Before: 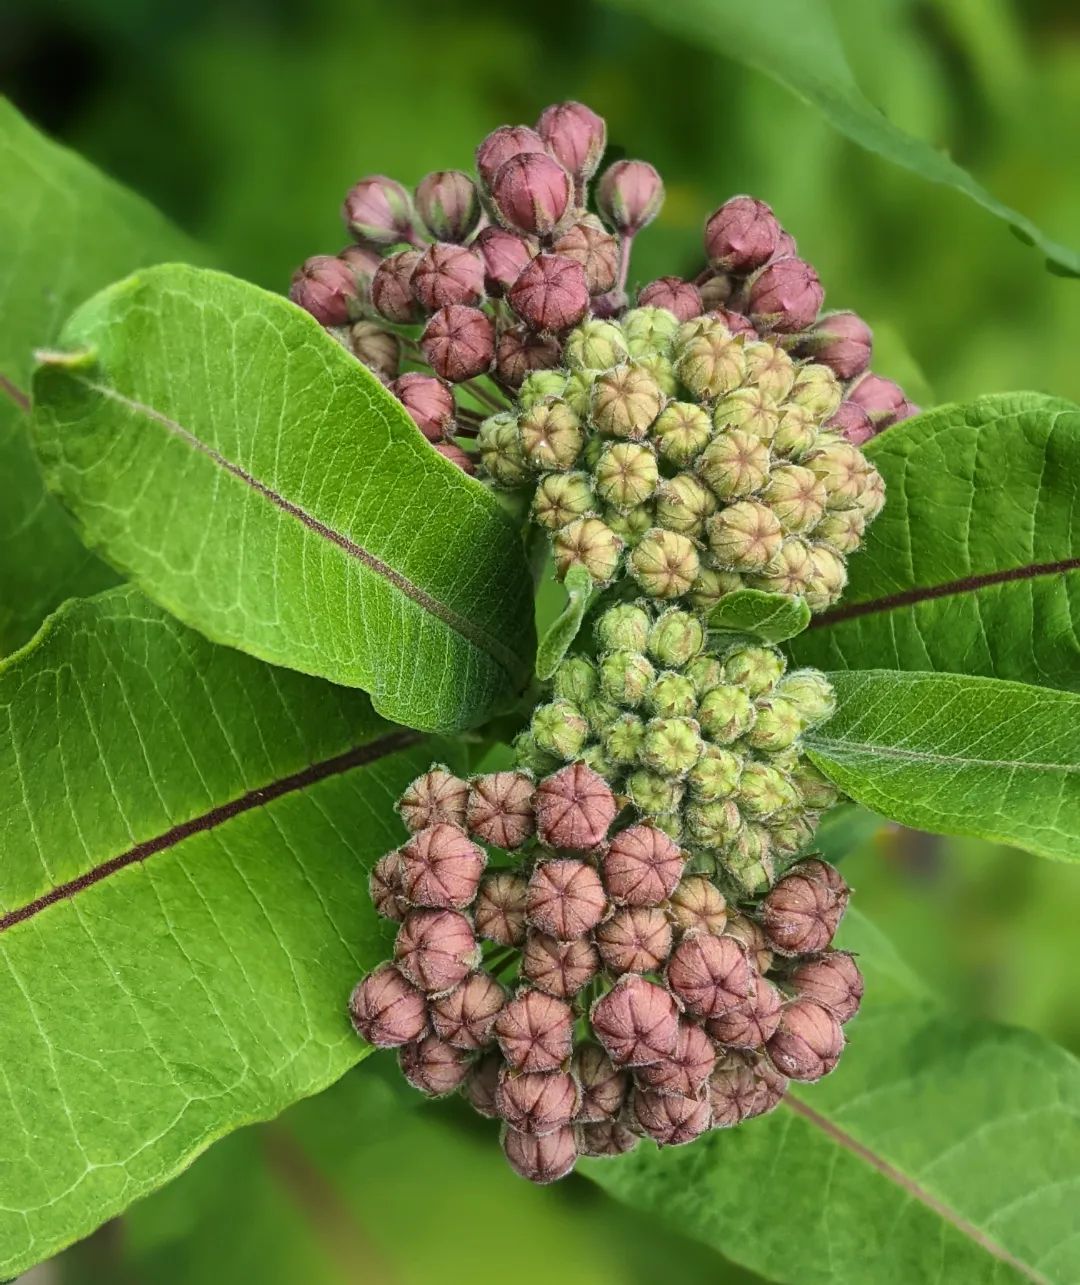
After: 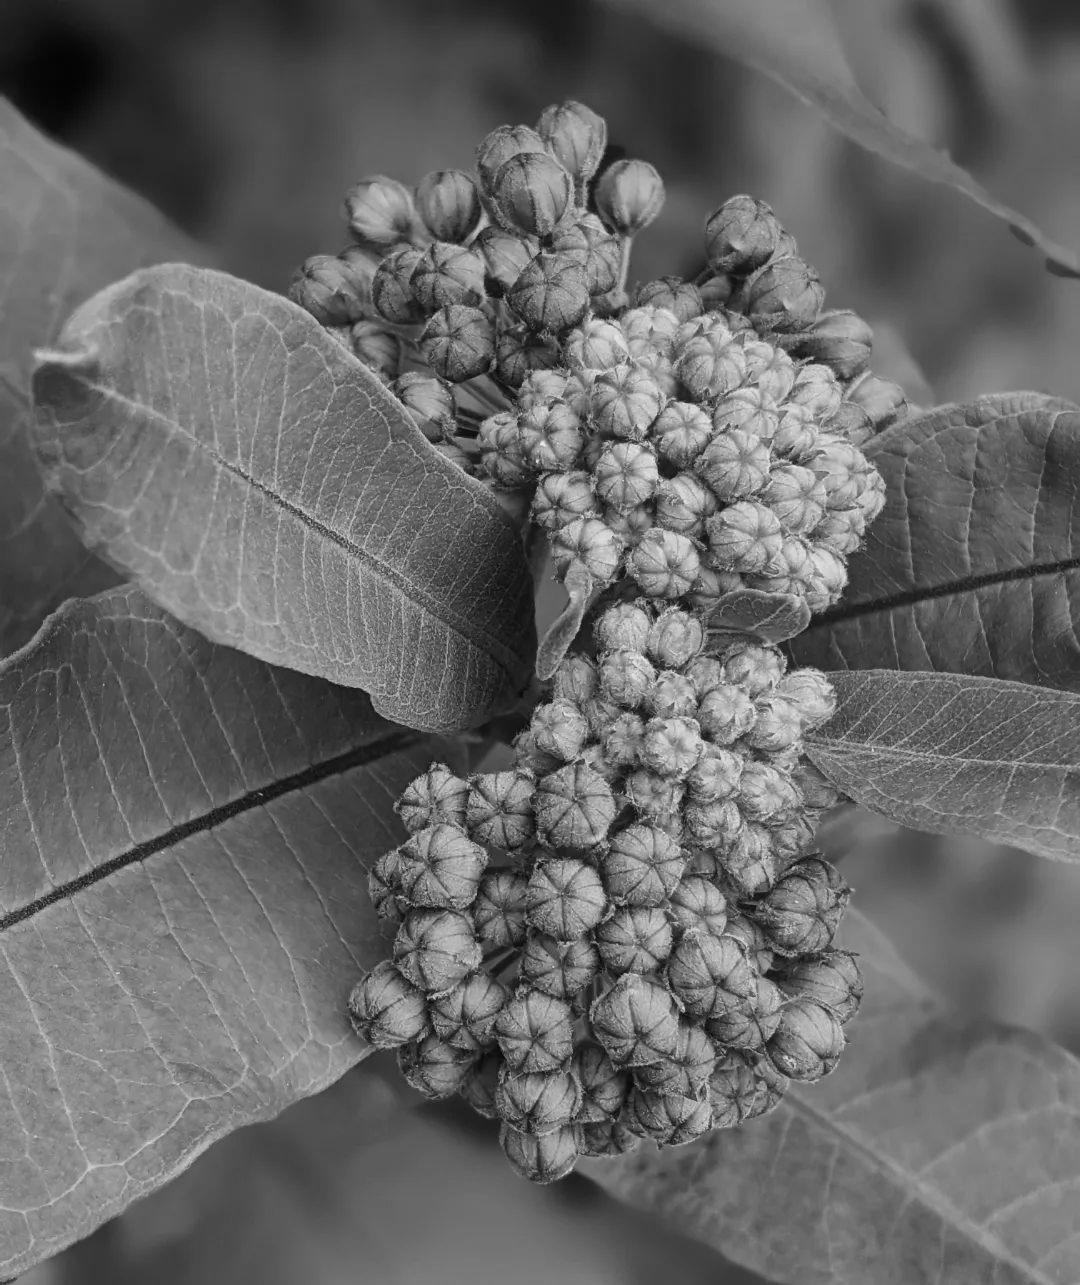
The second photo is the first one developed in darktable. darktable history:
color calibration: output gray [0.28, 0.41, 0.31, 0], gray › normalize channels true, illuminant same as pipeline (D50), adaptation XYZ, x 0.347, y 0.357, temperature 5014.35 K, gamut compression 0.022
